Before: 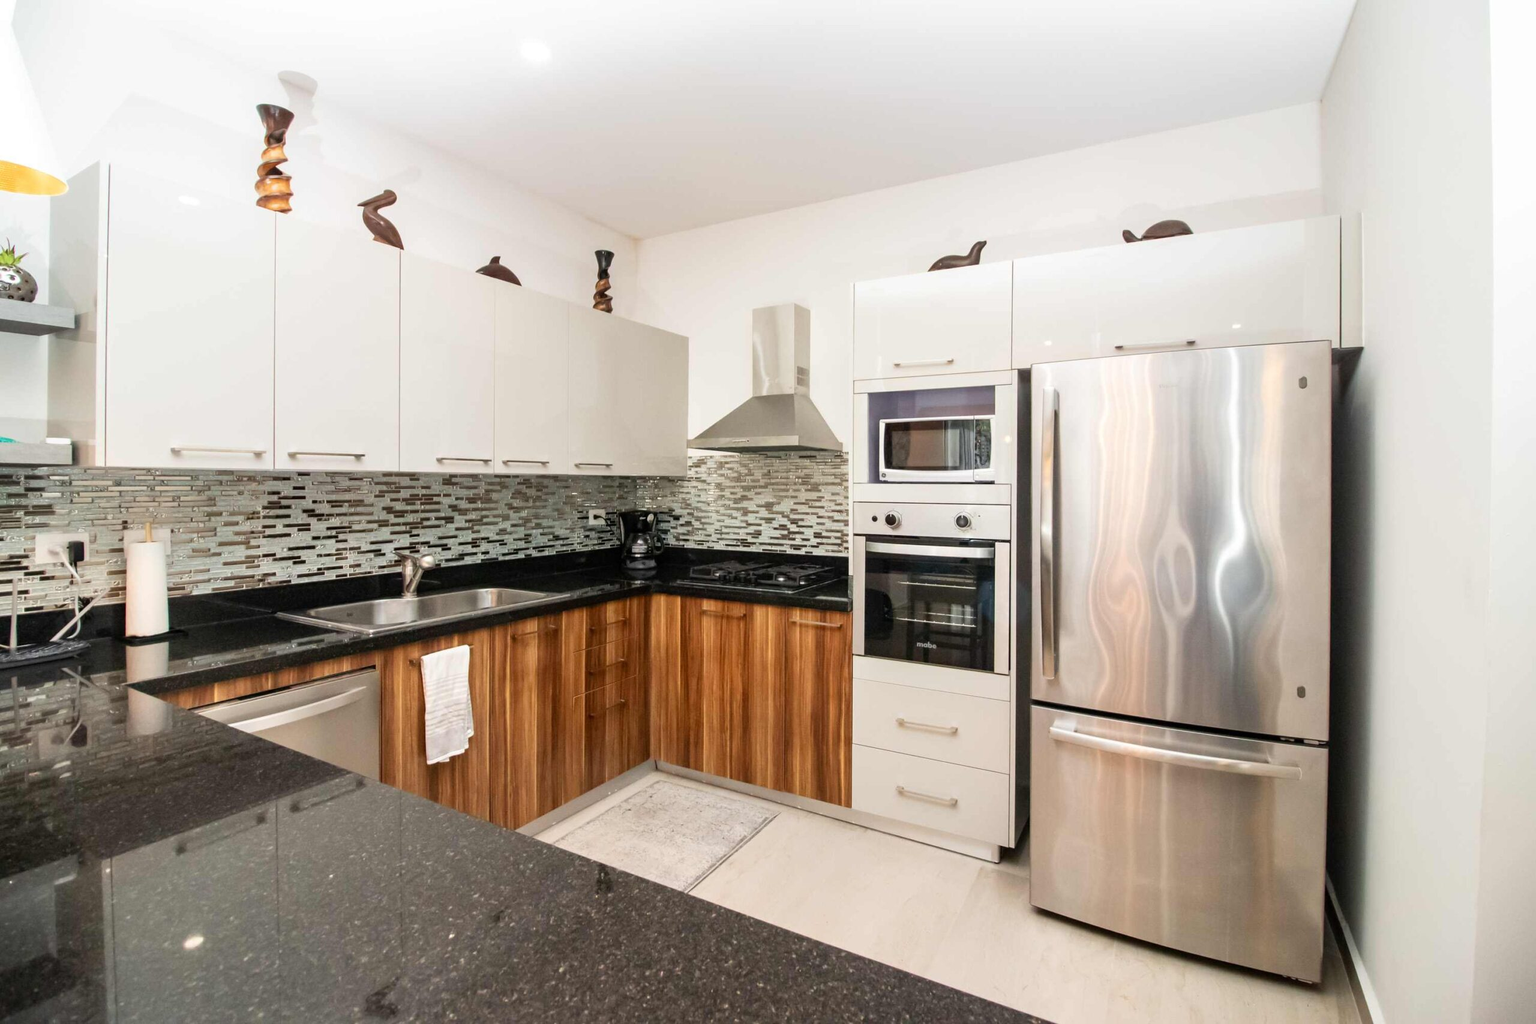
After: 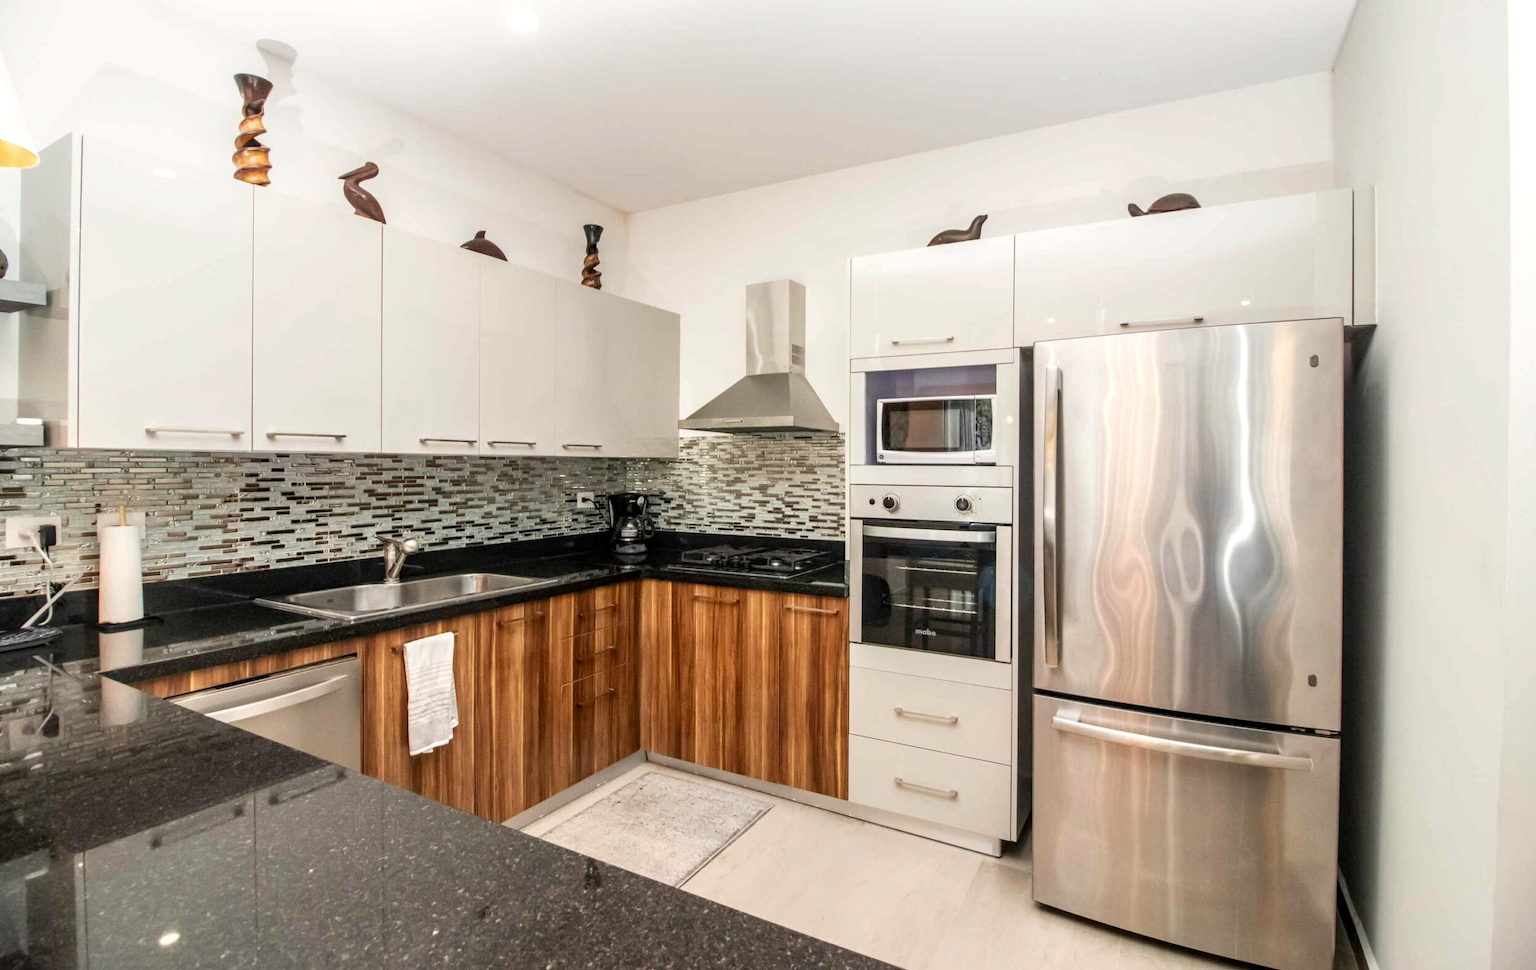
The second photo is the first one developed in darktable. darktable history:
crop: left 1.964%, top 3.251%, right 1.122%, bottom 4.933%
local contrast: on, module defaults
white balance: red 1.009, blue 0.985
